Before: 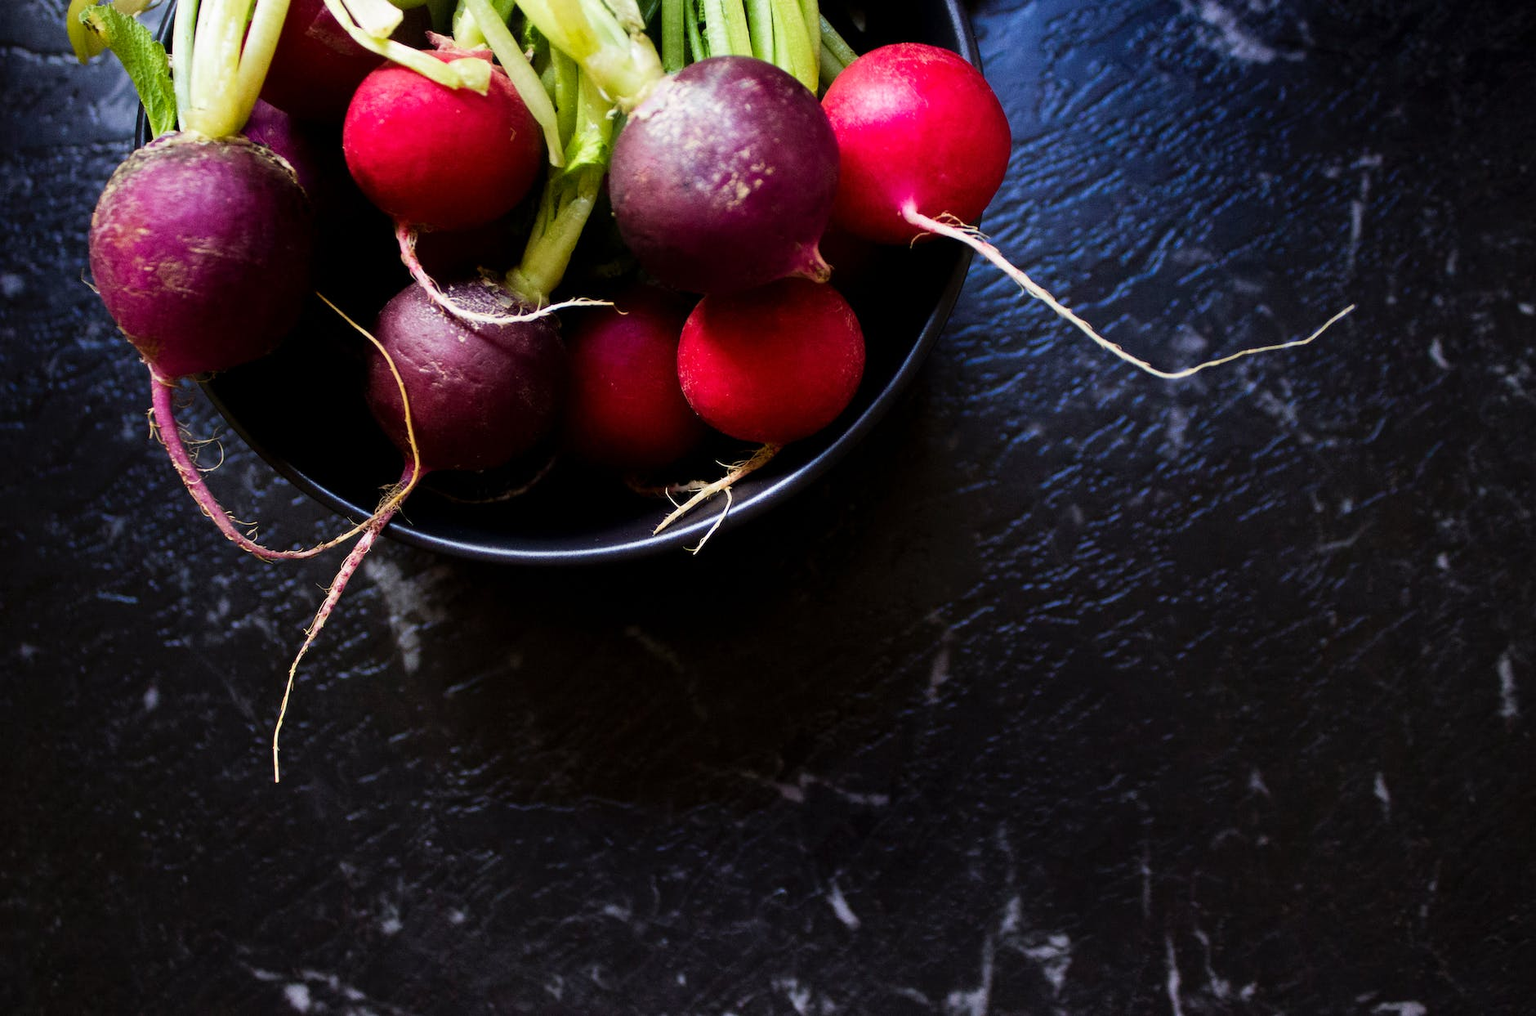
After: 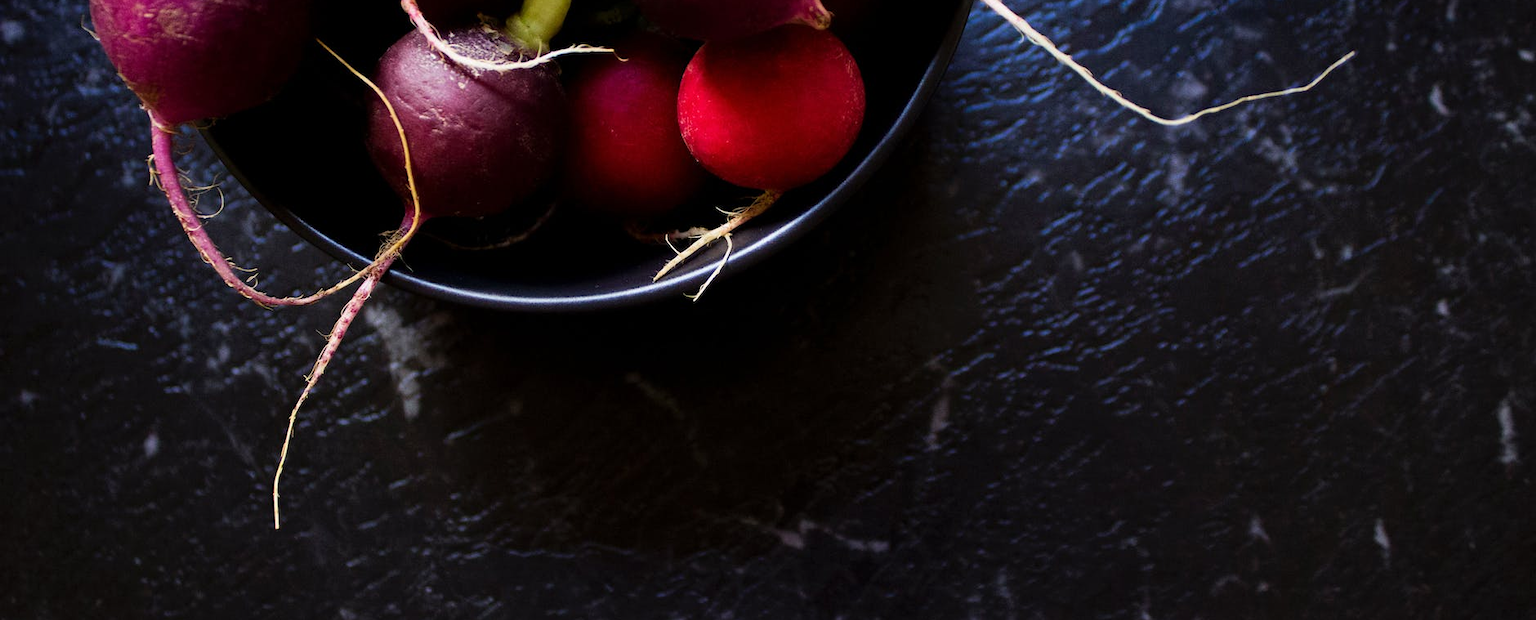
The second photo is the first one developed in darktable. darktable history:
crop and rotate: top 24.984%, bottom 13.953%
